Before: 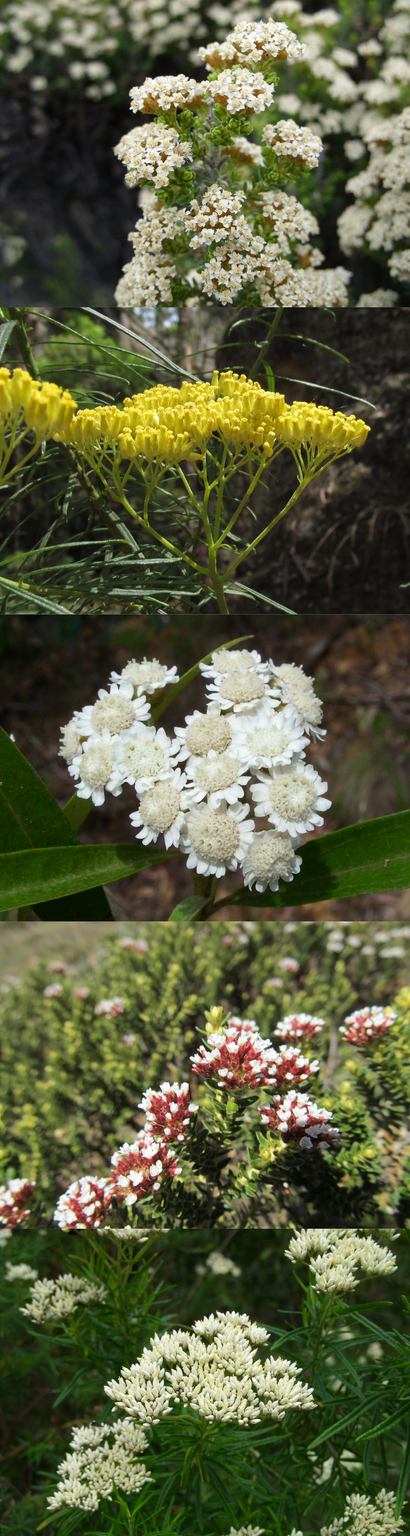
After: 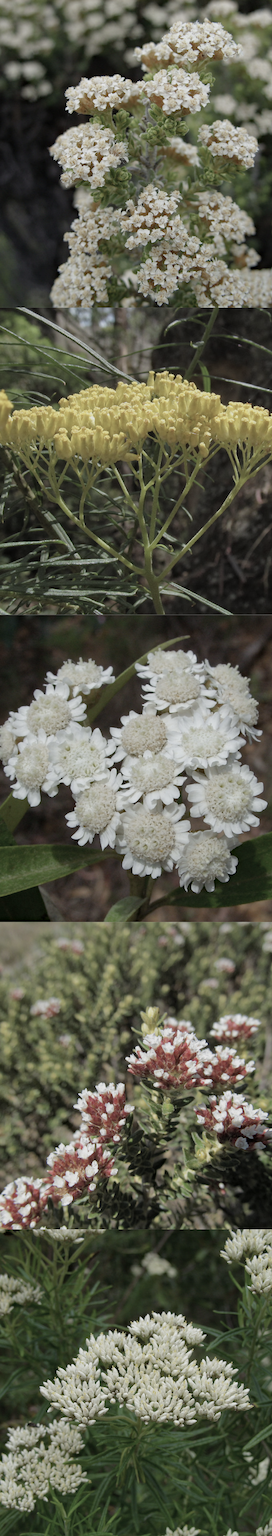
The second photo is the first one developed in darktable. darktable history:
crop and rotate: left 15.754%, right 17.579%
tone equalizer: -8 EV 0.25 EV, -7 EV 0.417 EV, -6 EV 0.417 EV, -5 EV 0.25 EV, -3 EV -0.25 EV, -2 EV -0.417 EV, -1 EV -0.417 EV, +0 EV -0.25 EV, edges refinement/feathering 500, mask exposure compensation -1.57 EV, preserve details guided filter
haze removal: adaptive false
color zones: curves: ch1 [(0, 0.292) (0.001, 0.292) (0.2, 0.264) (0.4, 0.248) (0.6, 0.248) (0.8, 0.264) (0.999, 0.292) (1, 0.292)]
